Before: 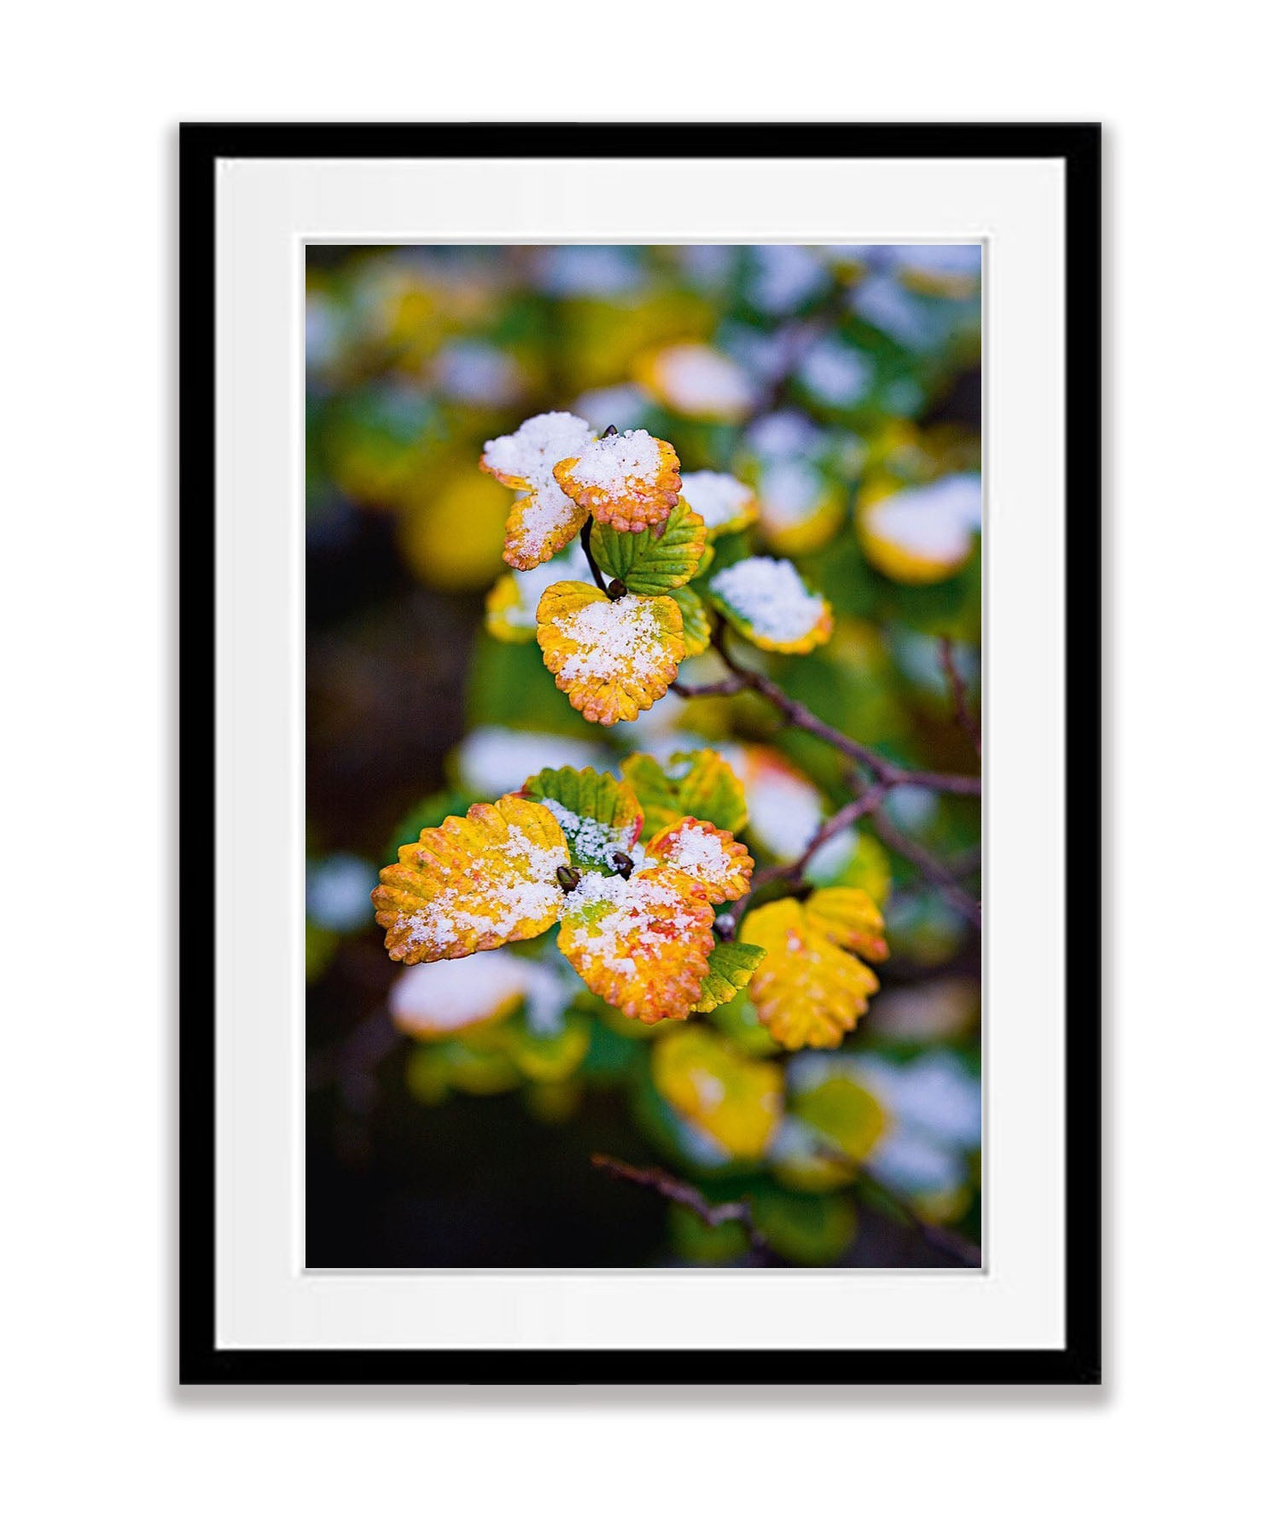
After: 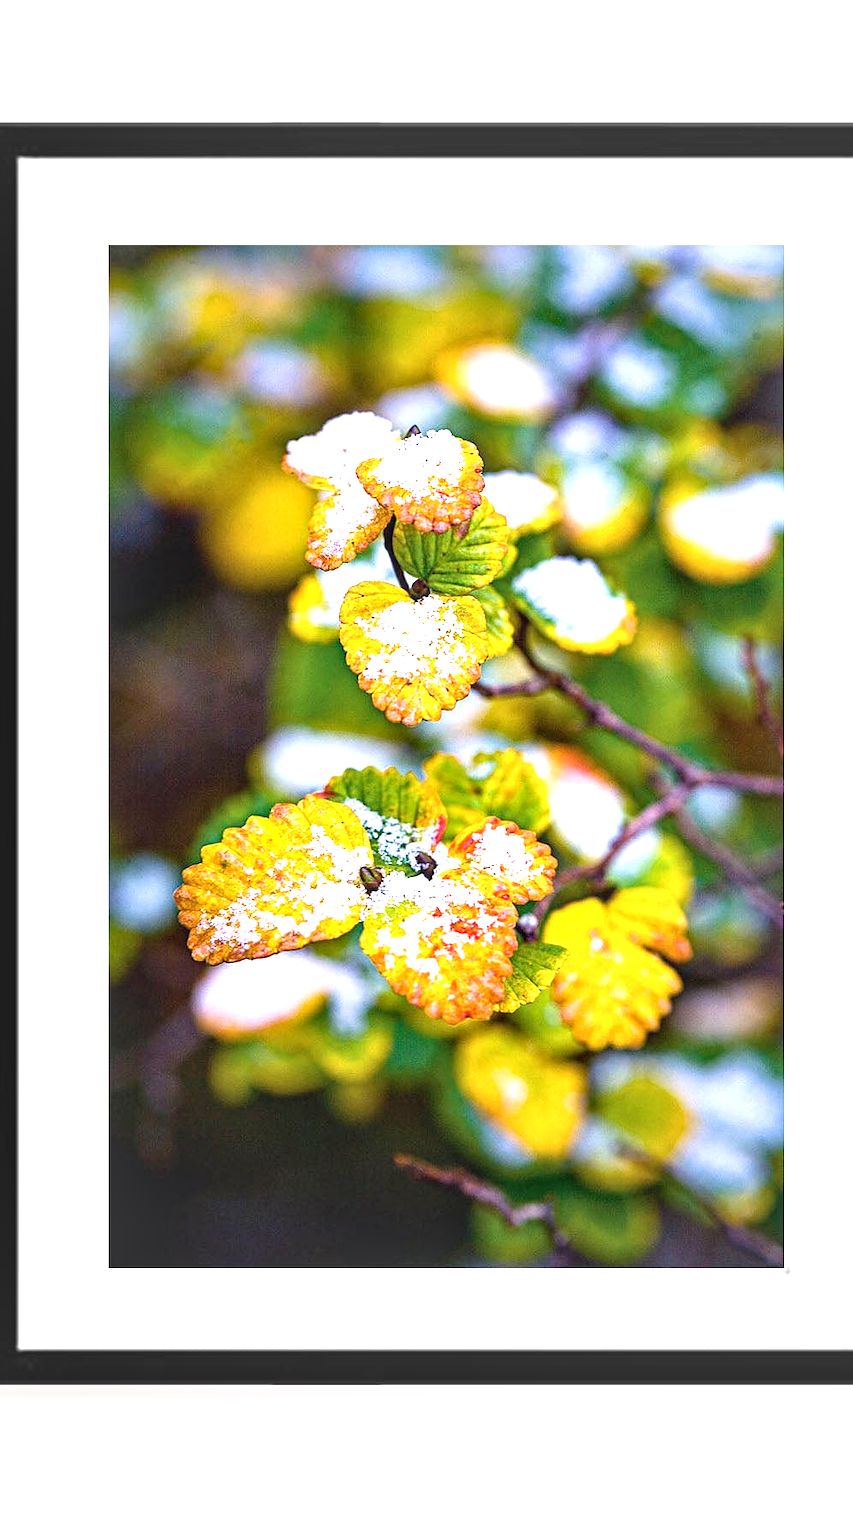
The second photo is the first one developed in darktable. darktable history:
local contrast: on, module defaults
exposure: black level correction 0, exposure 1.1 EV, compensate exposure bias true, compensate highlight preservation false
crop and rotate: left 15.446%, right 17.836%
